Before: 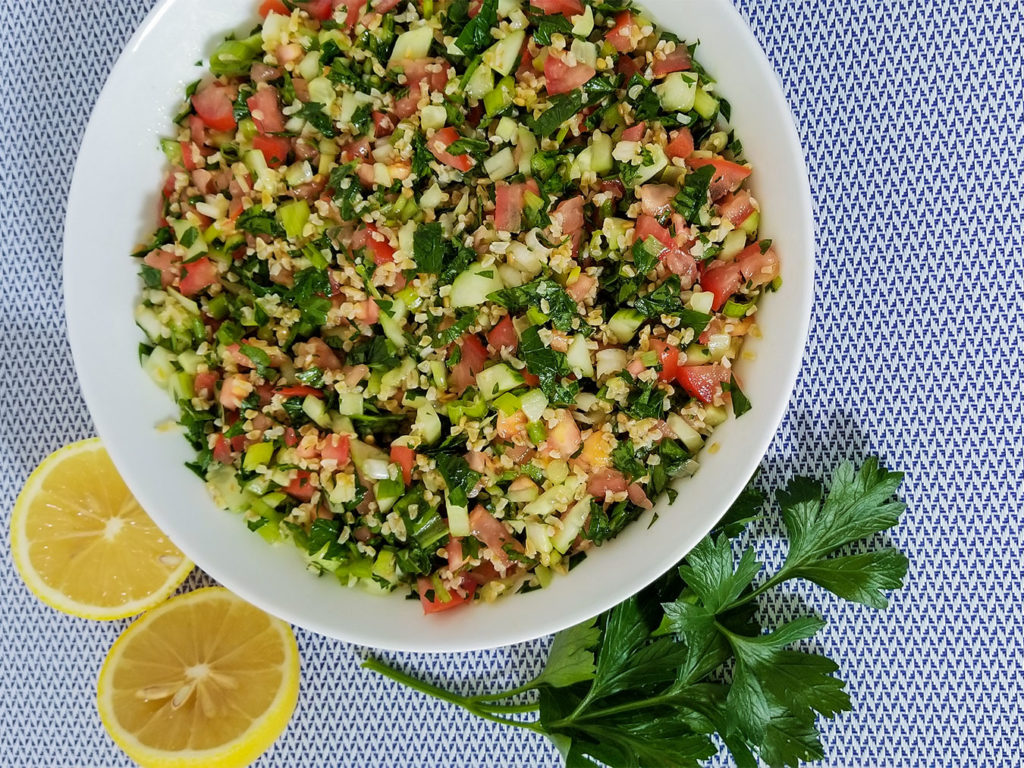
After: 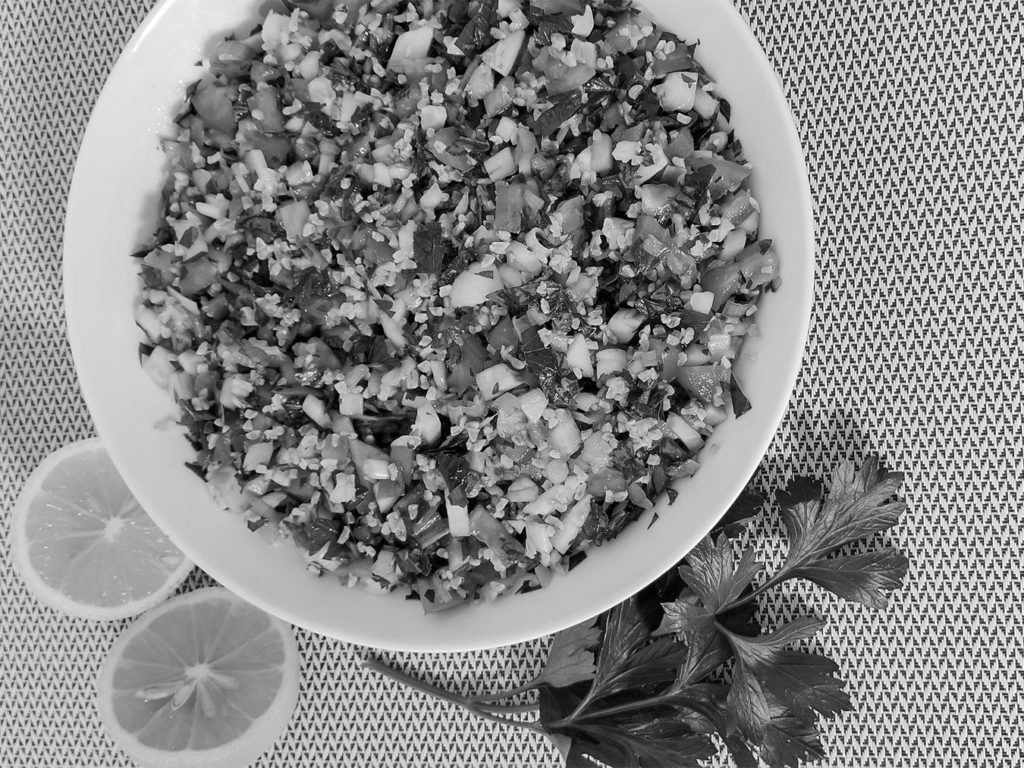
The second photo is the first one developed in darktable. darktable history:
fill light: on, module defaults
monochrome: size 1
